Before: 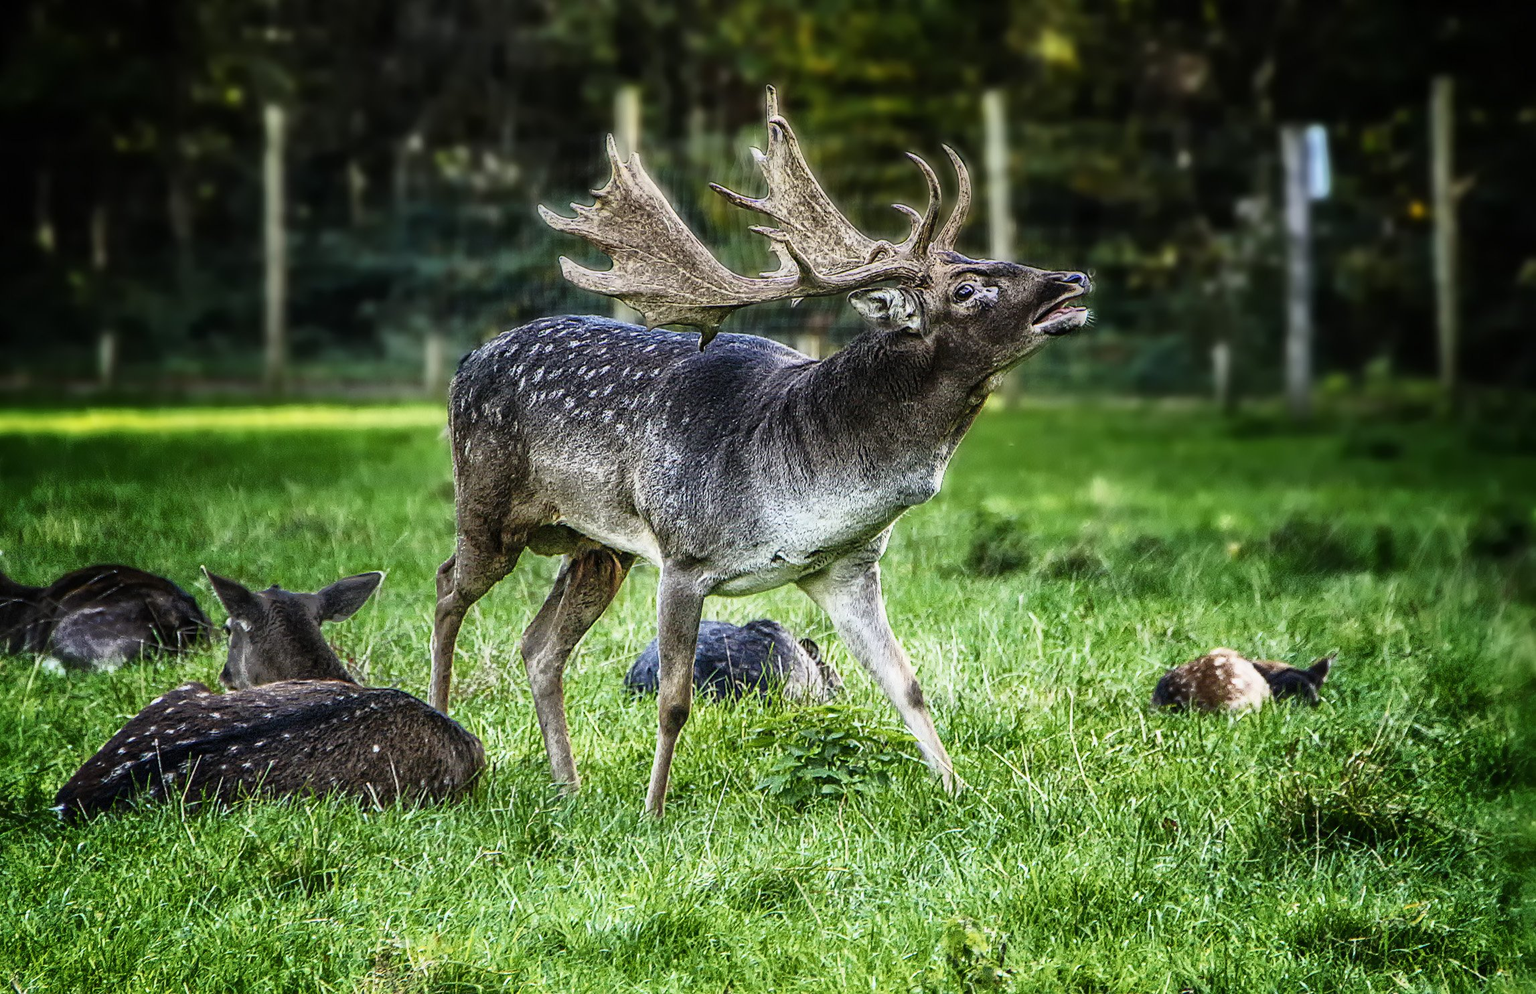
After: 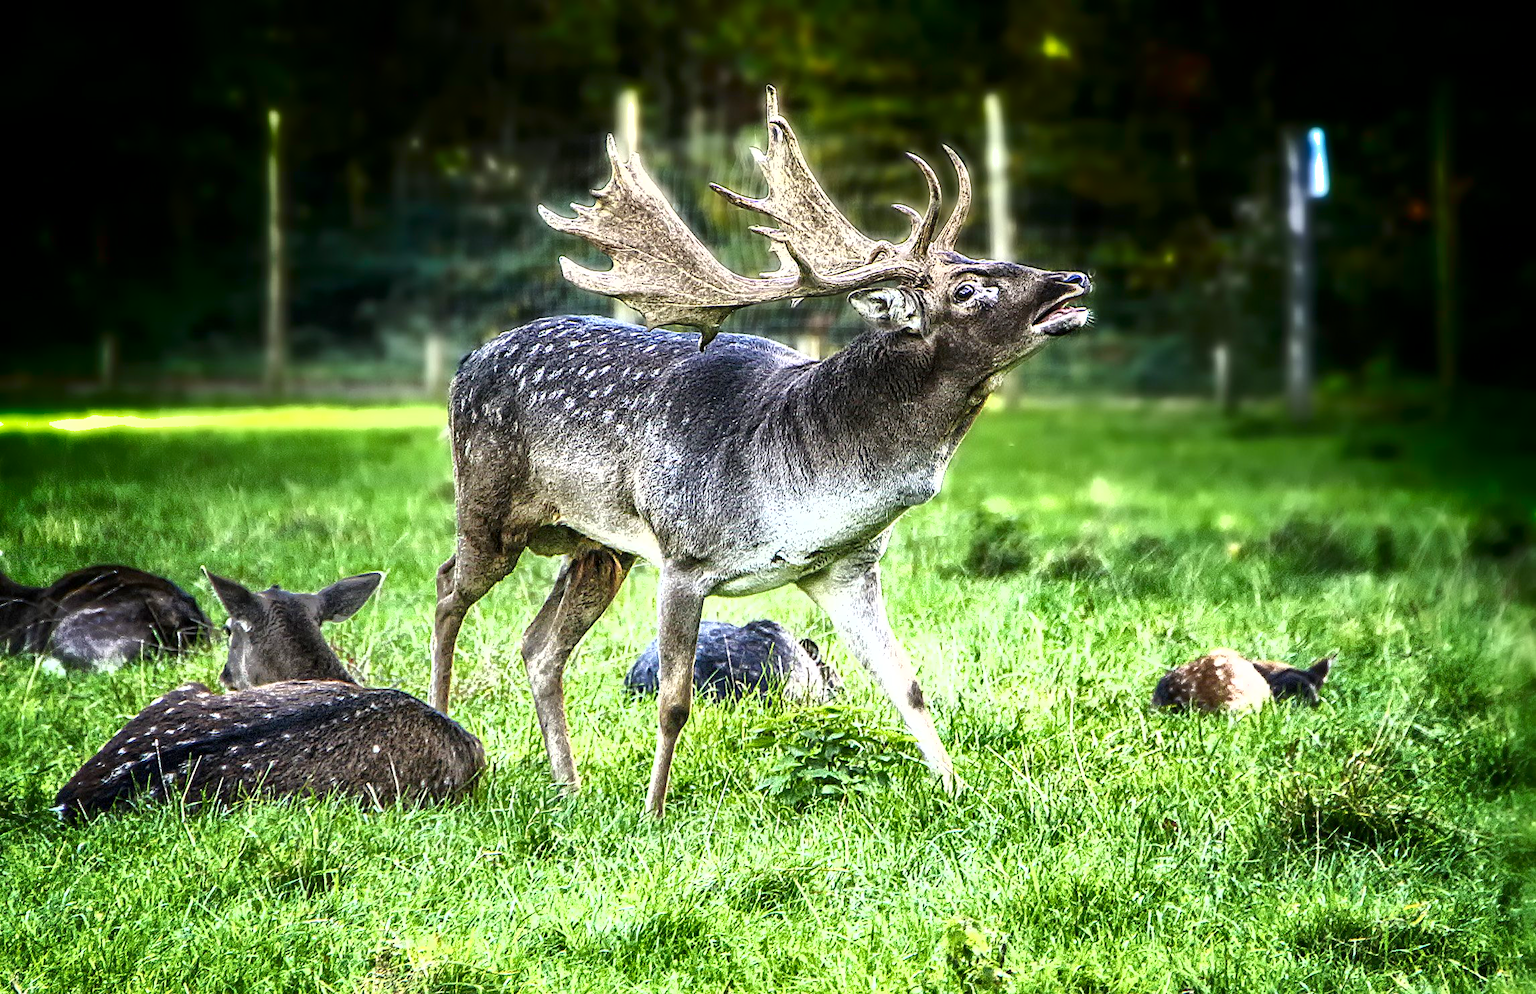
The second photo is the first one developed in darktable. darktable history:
exposure: black level correction 0.001, exposure 1 EV, compensate highlight preservation false
shadows and highlights: shadows -86.8, highlights -36.35, soften with gaussian
